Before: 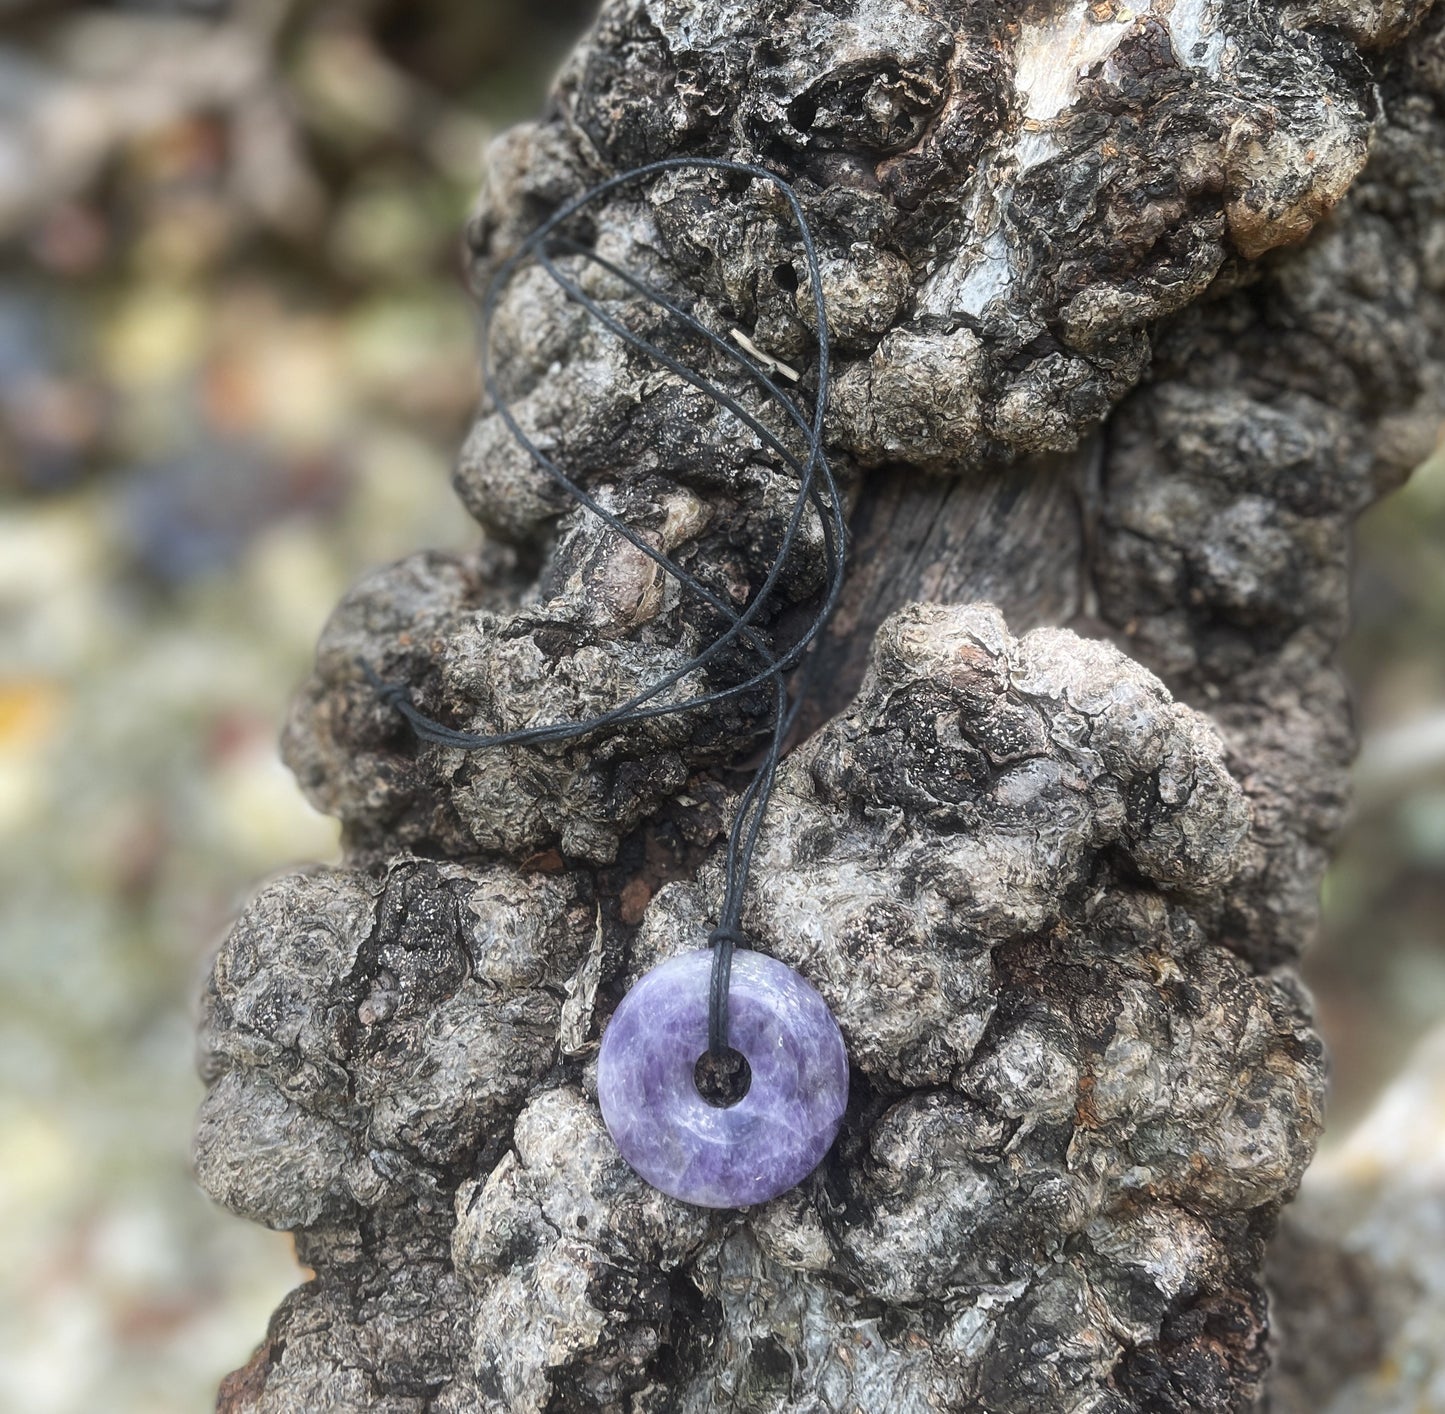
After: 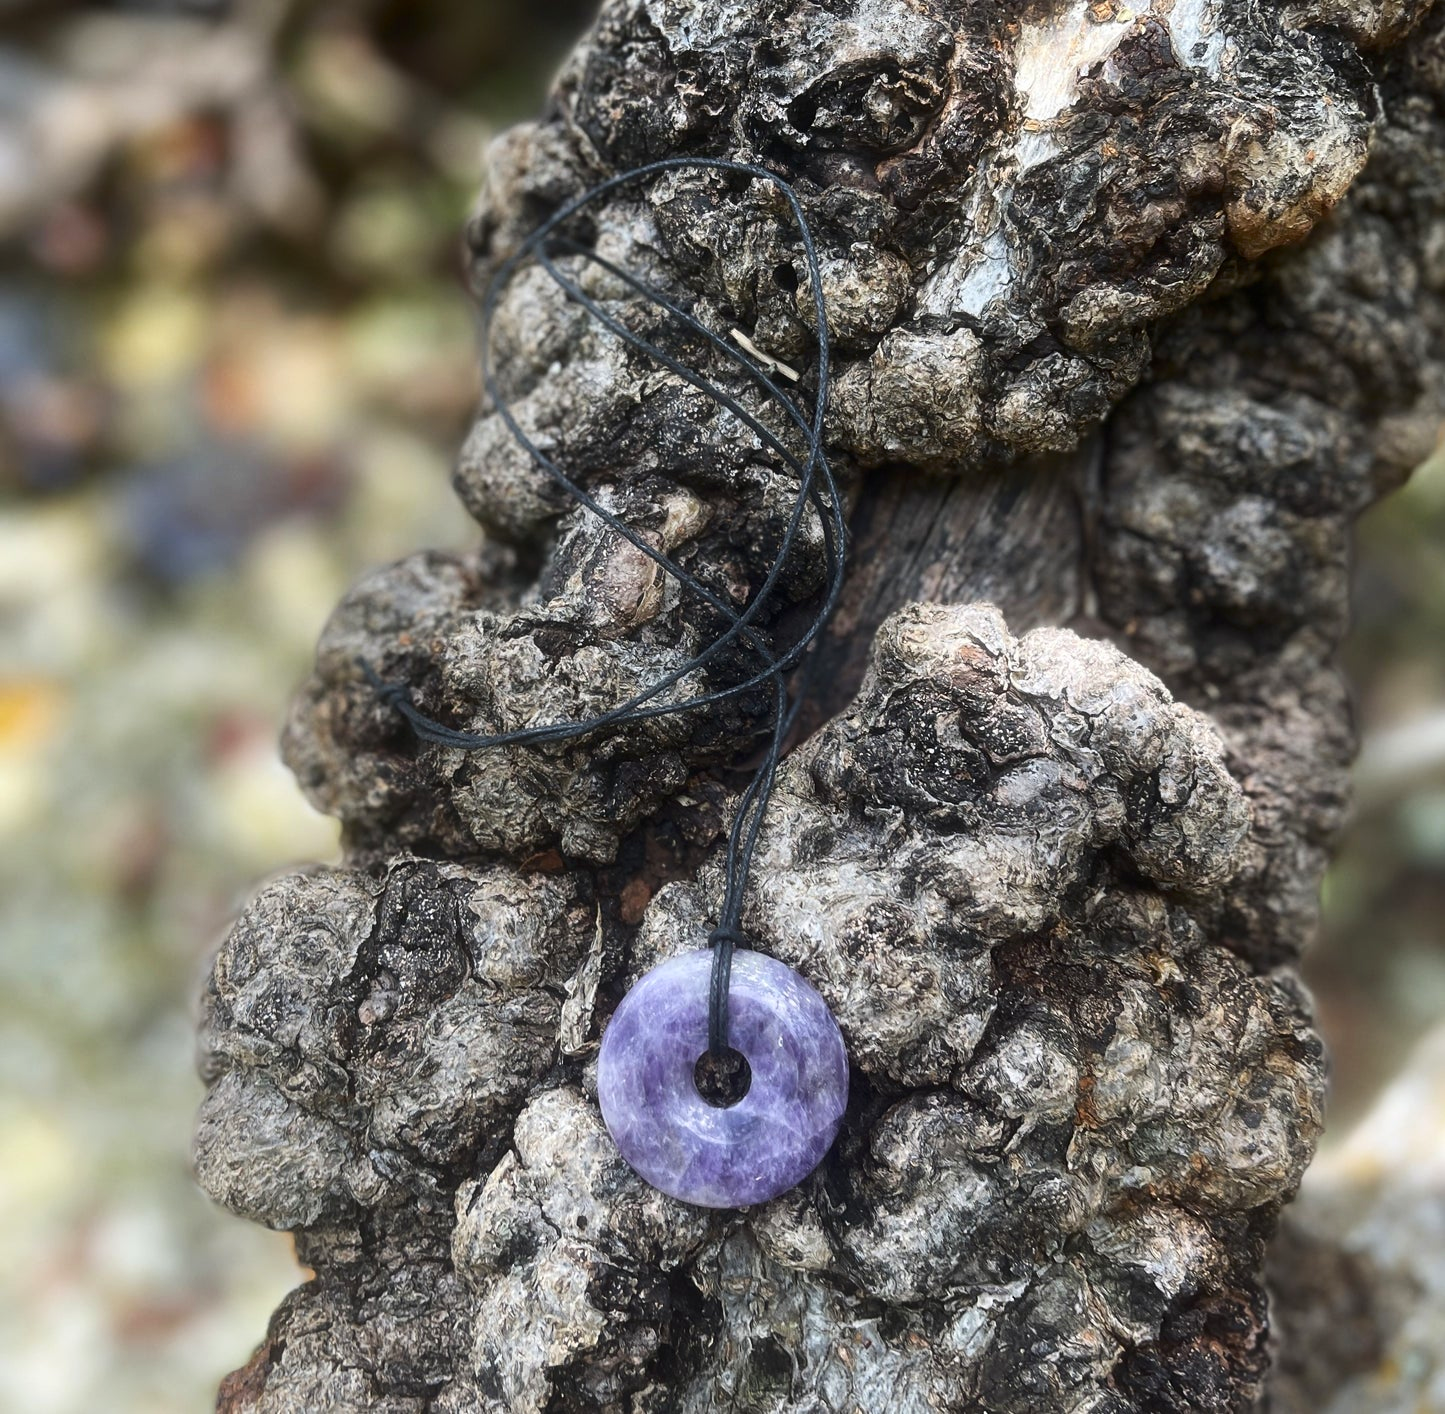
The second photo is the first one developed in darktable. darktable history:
contrast brightness saturation: contrast 0.126, brightness -0.064, saturation 0.159
